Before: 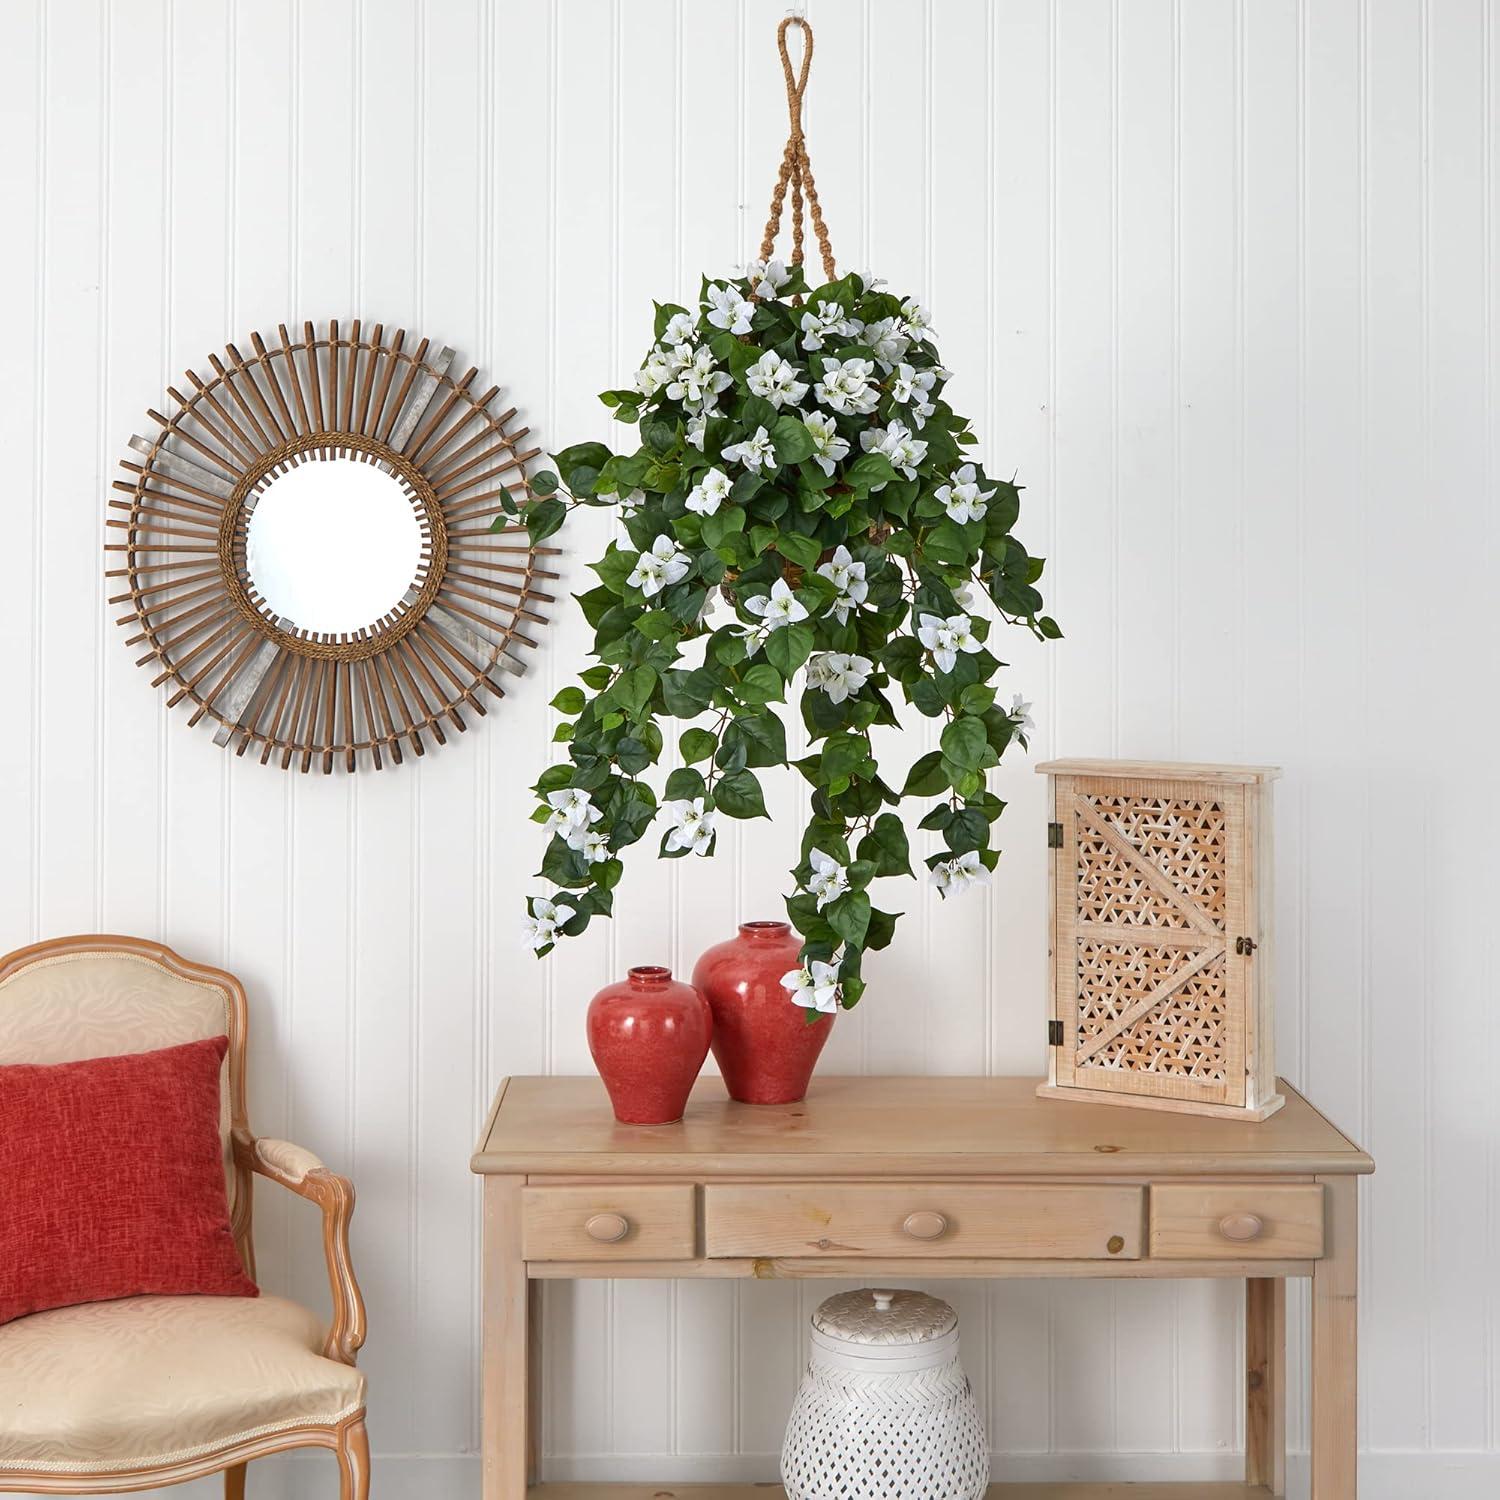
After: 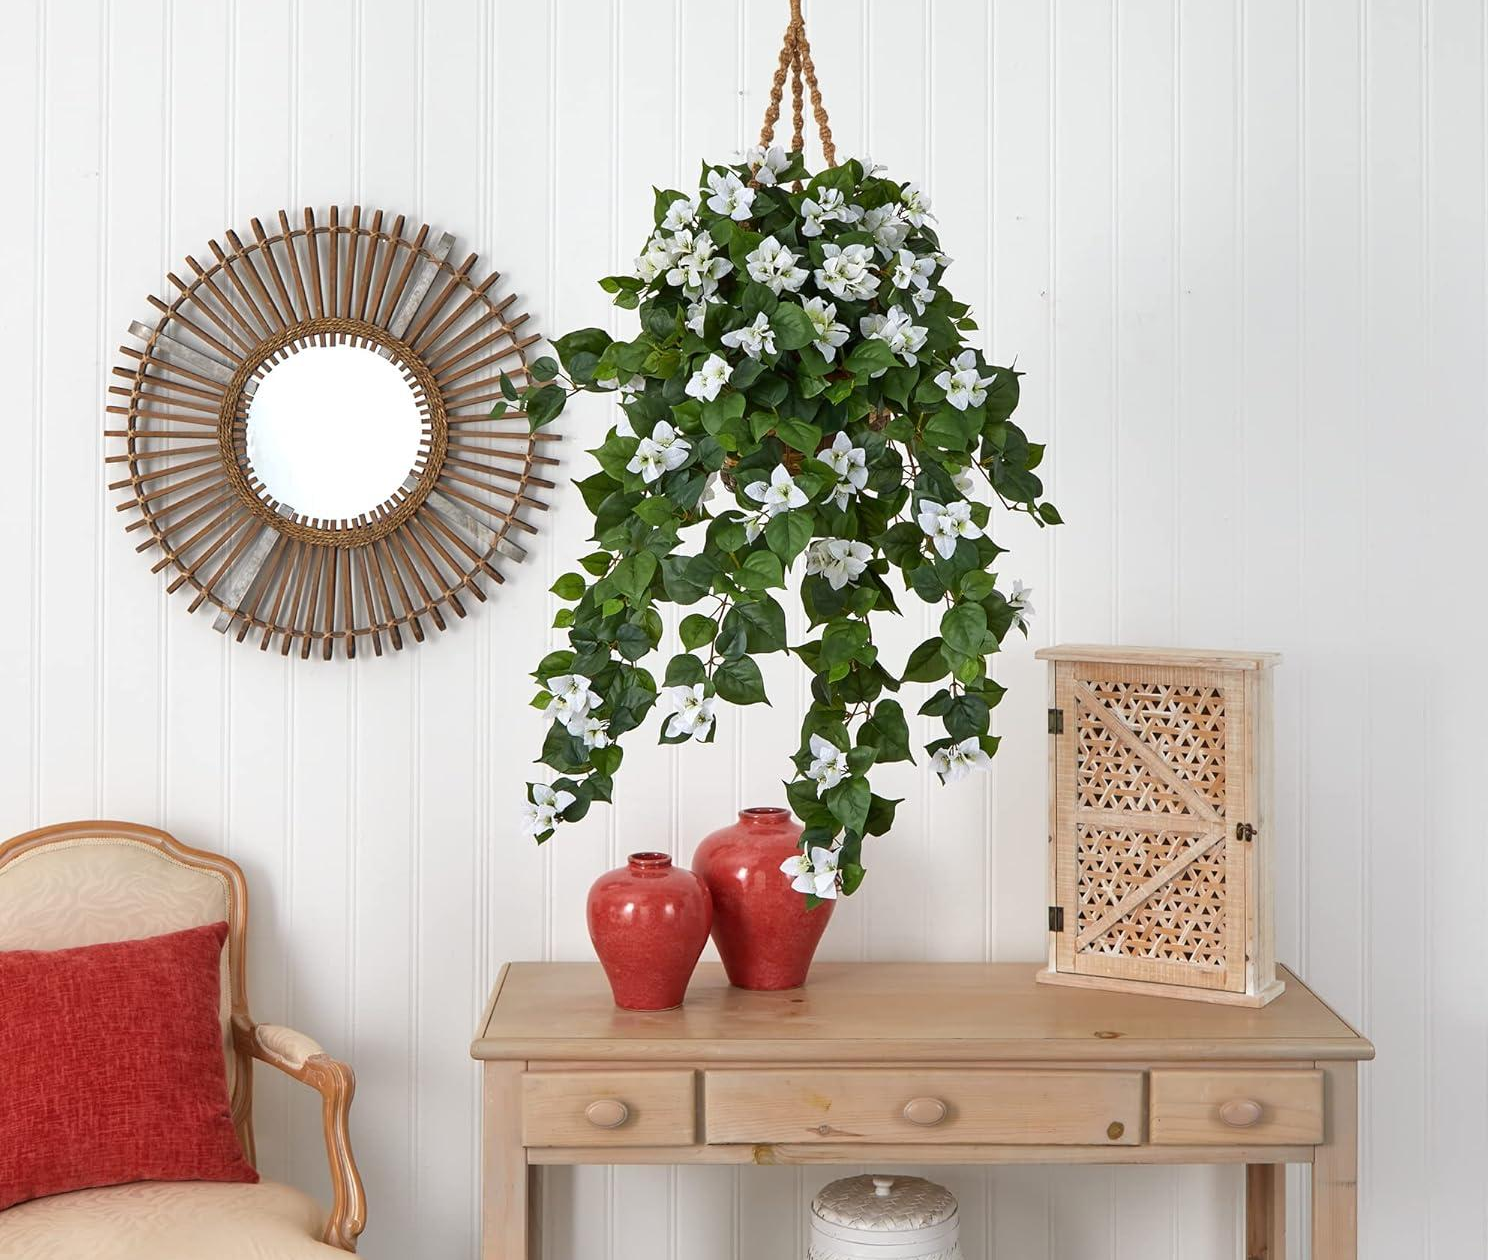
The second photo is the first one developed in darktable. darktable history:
crop: top 7.625%, bottom 8.027%
